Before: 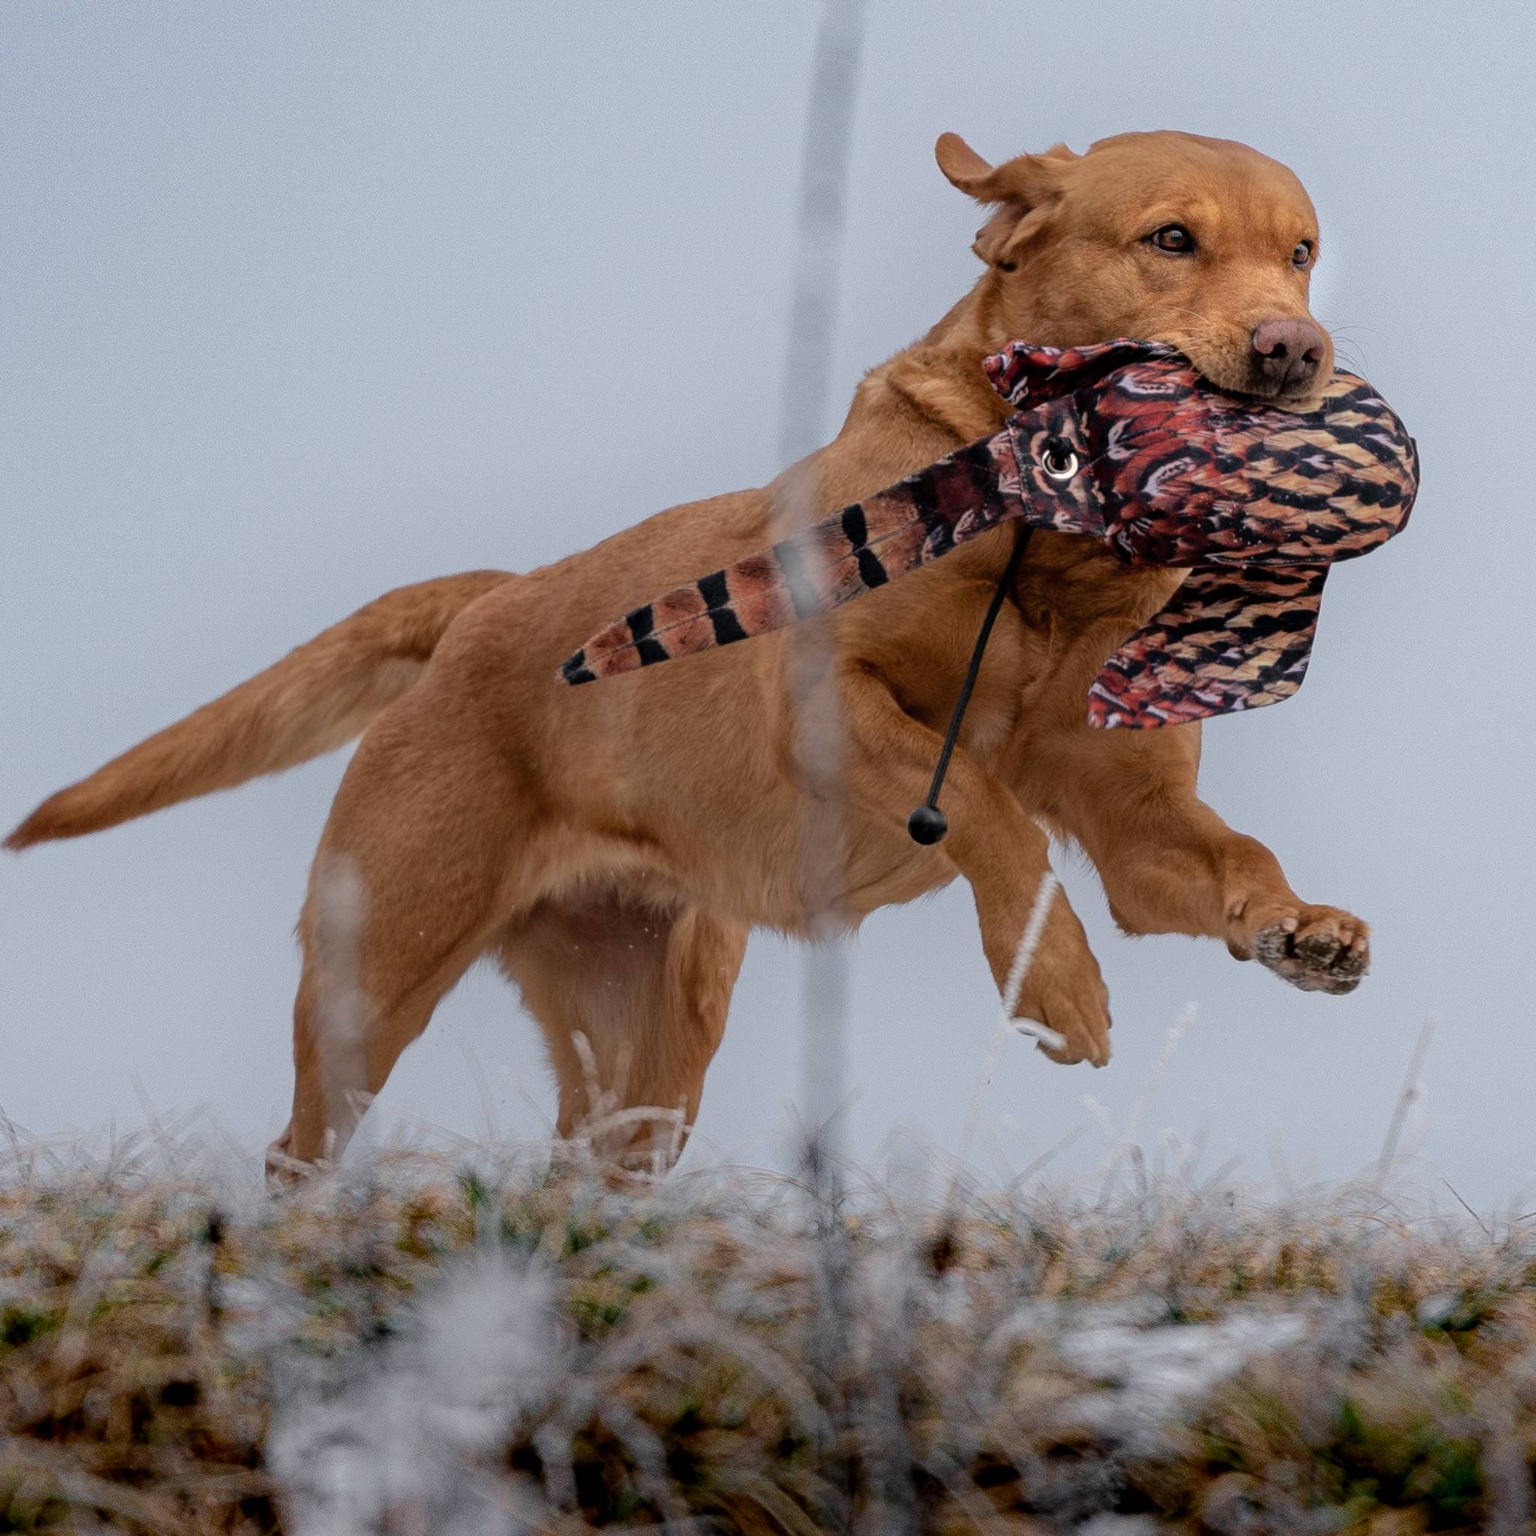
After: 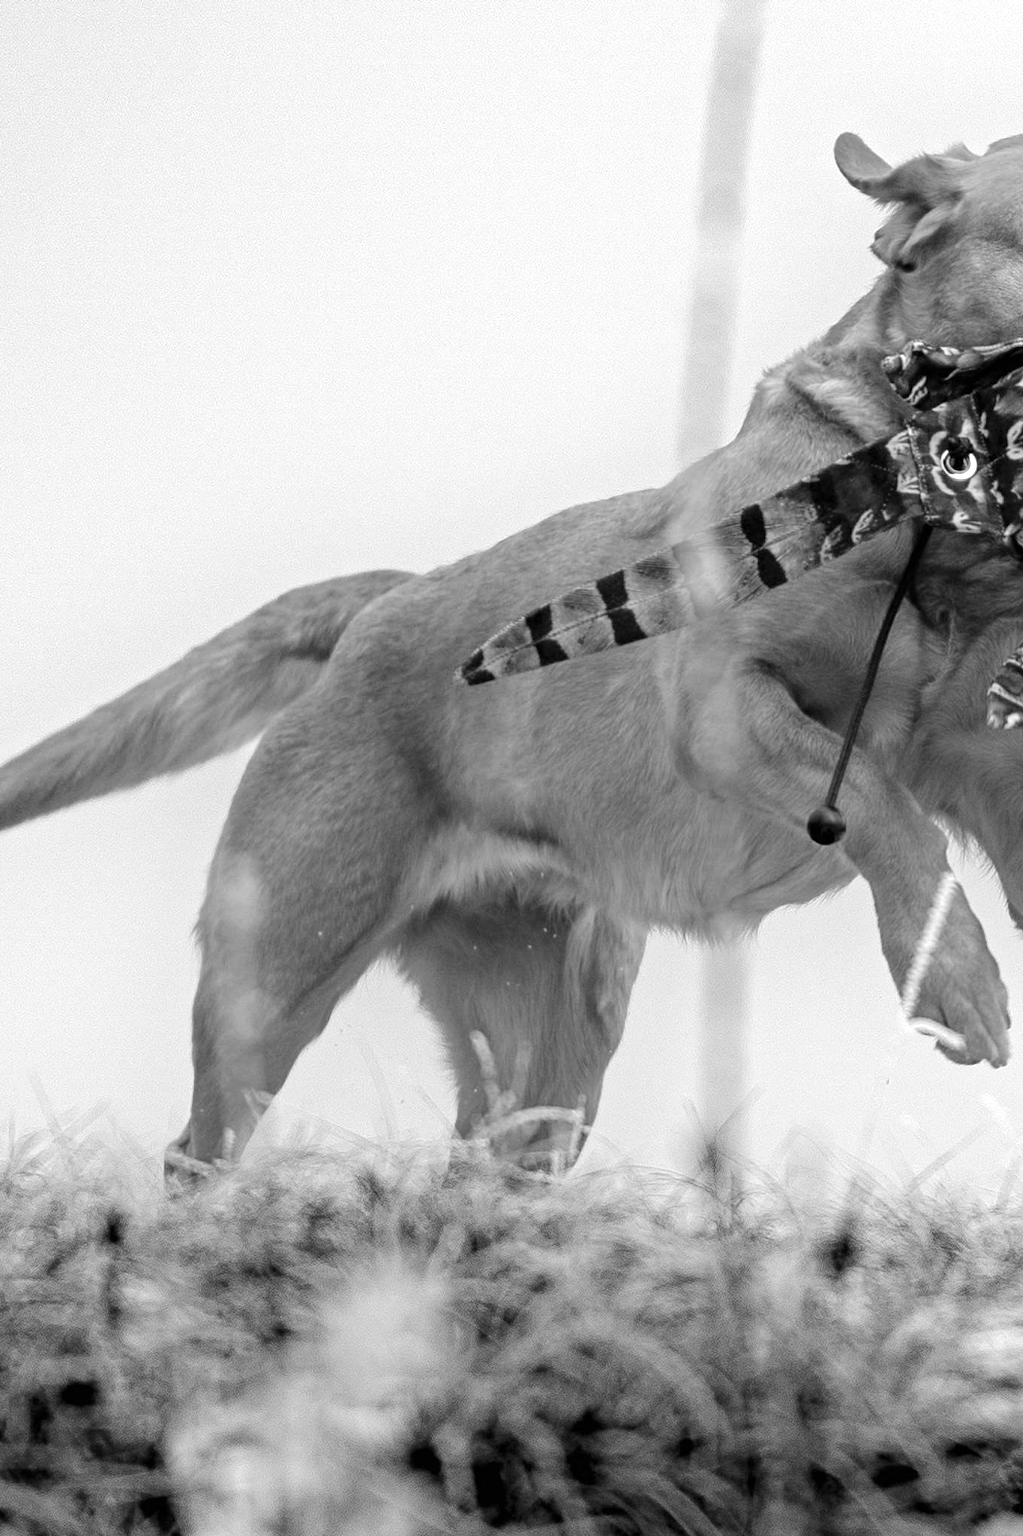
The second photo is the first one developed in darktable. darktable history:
monochrome: a 32, b 64, size 2.3
crop and rotate: left 6.617%, right 26.717%
exposure: exposure 1 EV, compensate highlight preservation false
